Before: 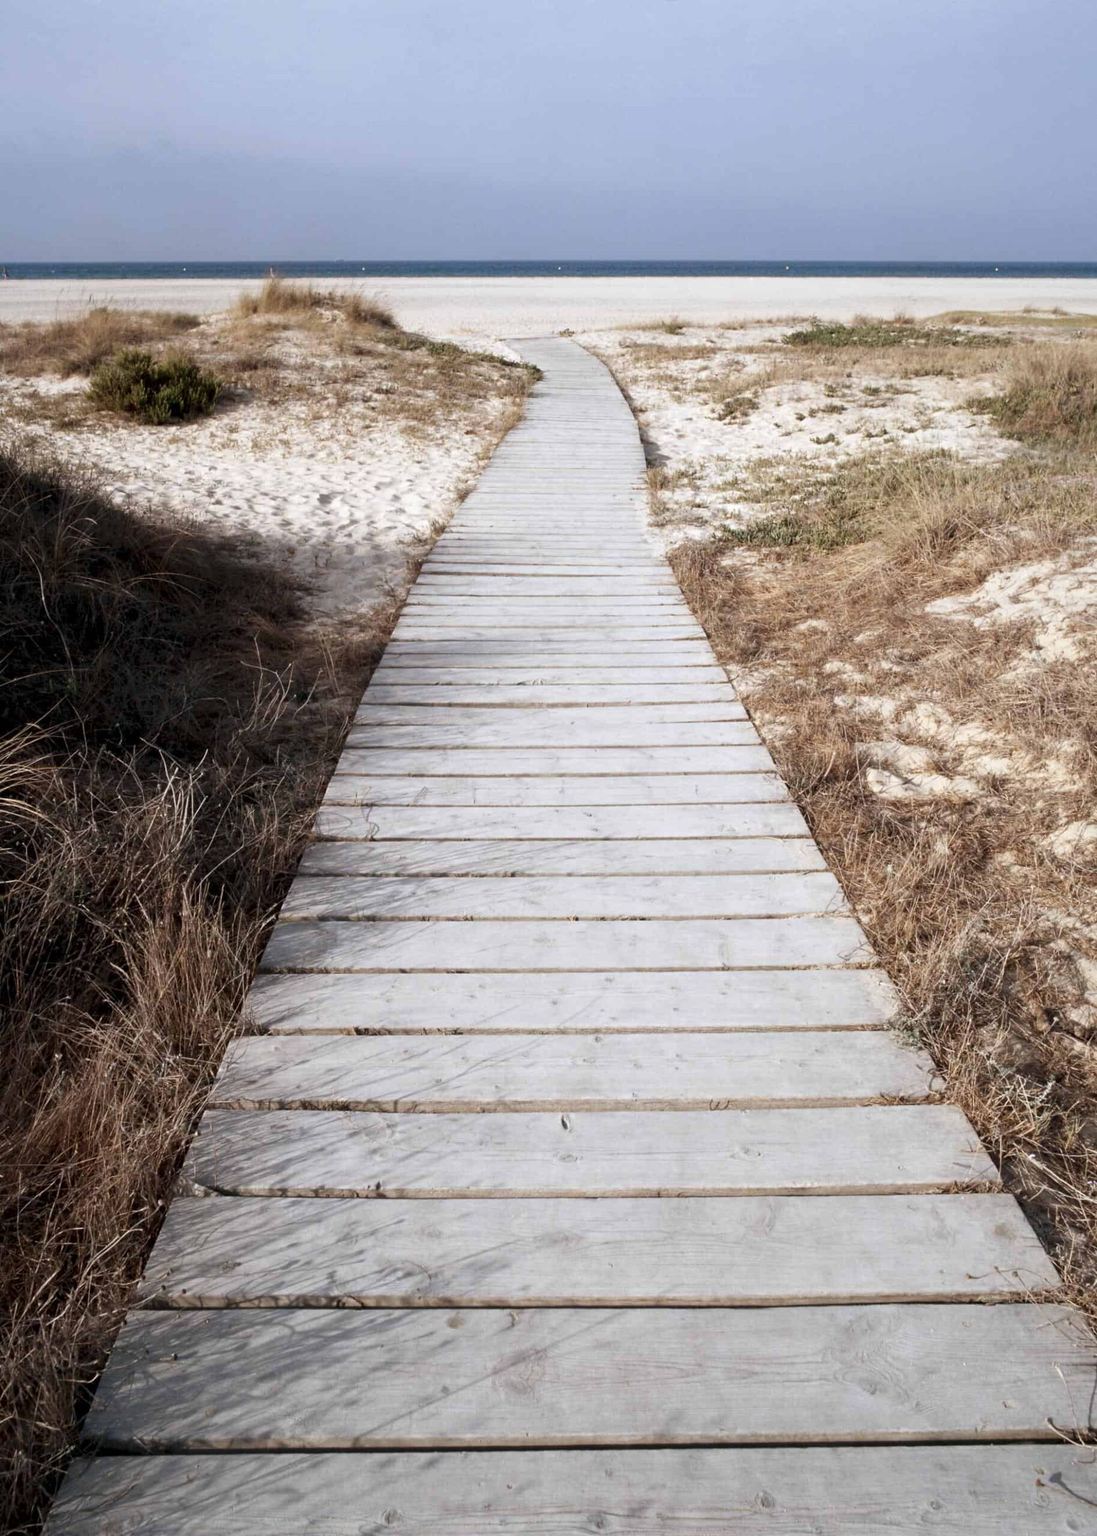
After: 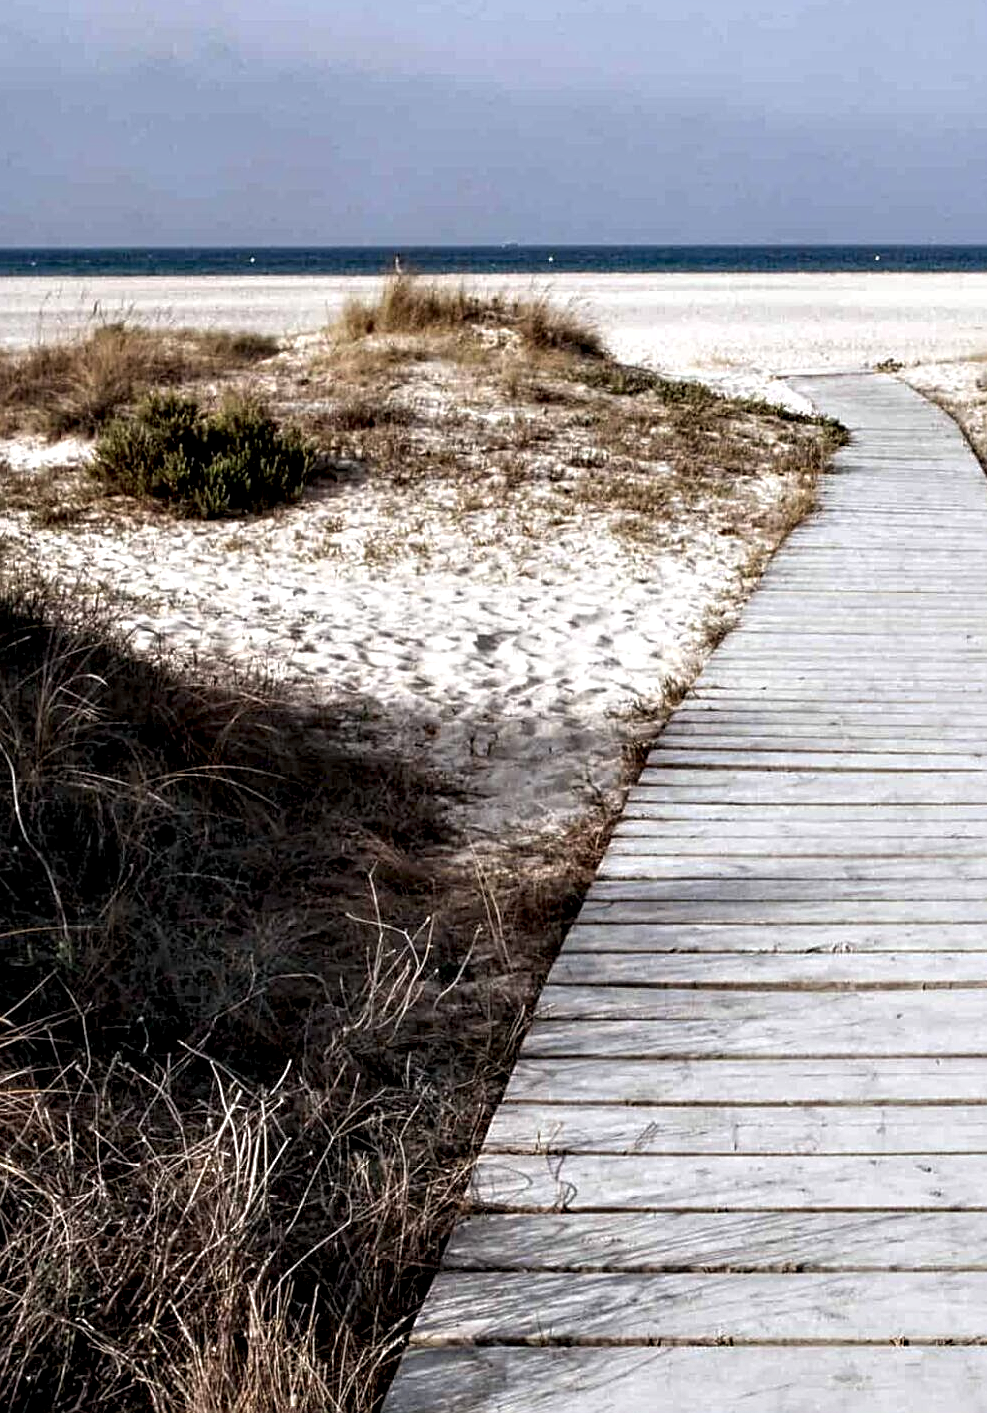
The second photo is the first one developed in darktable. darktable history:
crop and rotate: left 3.029%, top 7.405%, right 42.963%, bottom 37.375%
local contrast: detail 130%
contrast equalizer: y [[0.6 ×6], [0.55 ×6], [0 ×6], [0 ×6], [0 ×6]]
sharpen: amount 0.492
